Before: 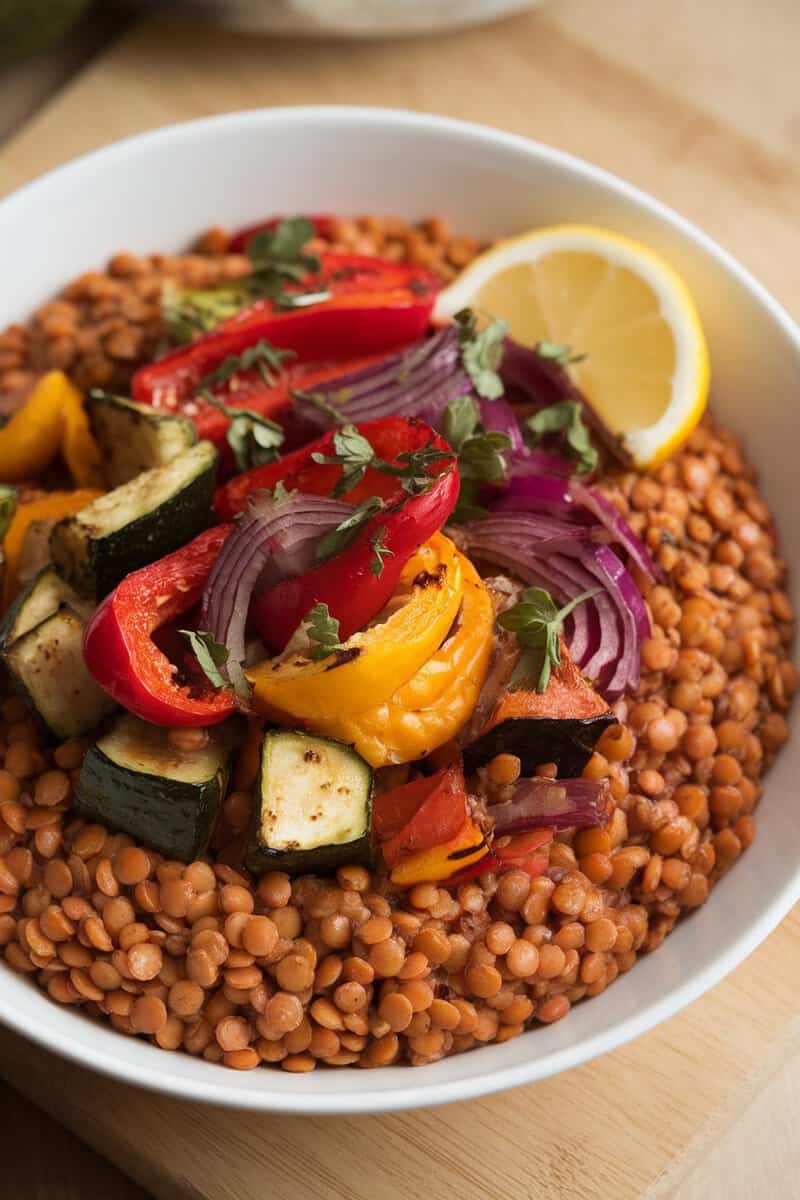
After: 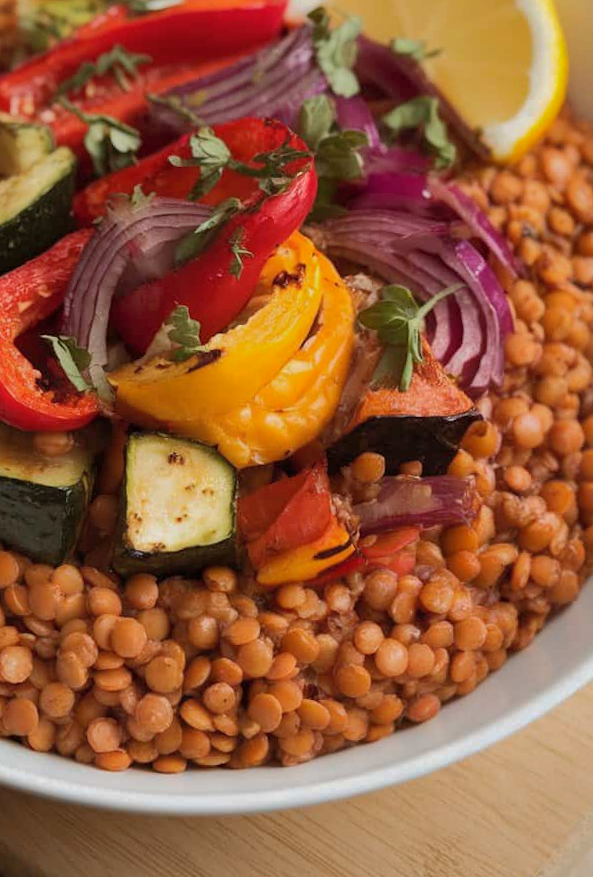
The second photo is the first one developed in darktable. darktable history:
rotate and perspective: rotation -1.32°, lens shift (horizontal) -0.031, crop left 0.015, crop right 0.985, crop top 0.047, crop bottom 0.982
shadows and highlights: shadows 40, highlights -60
crop: left 16.871%, top 22.857%, right 9.116%
